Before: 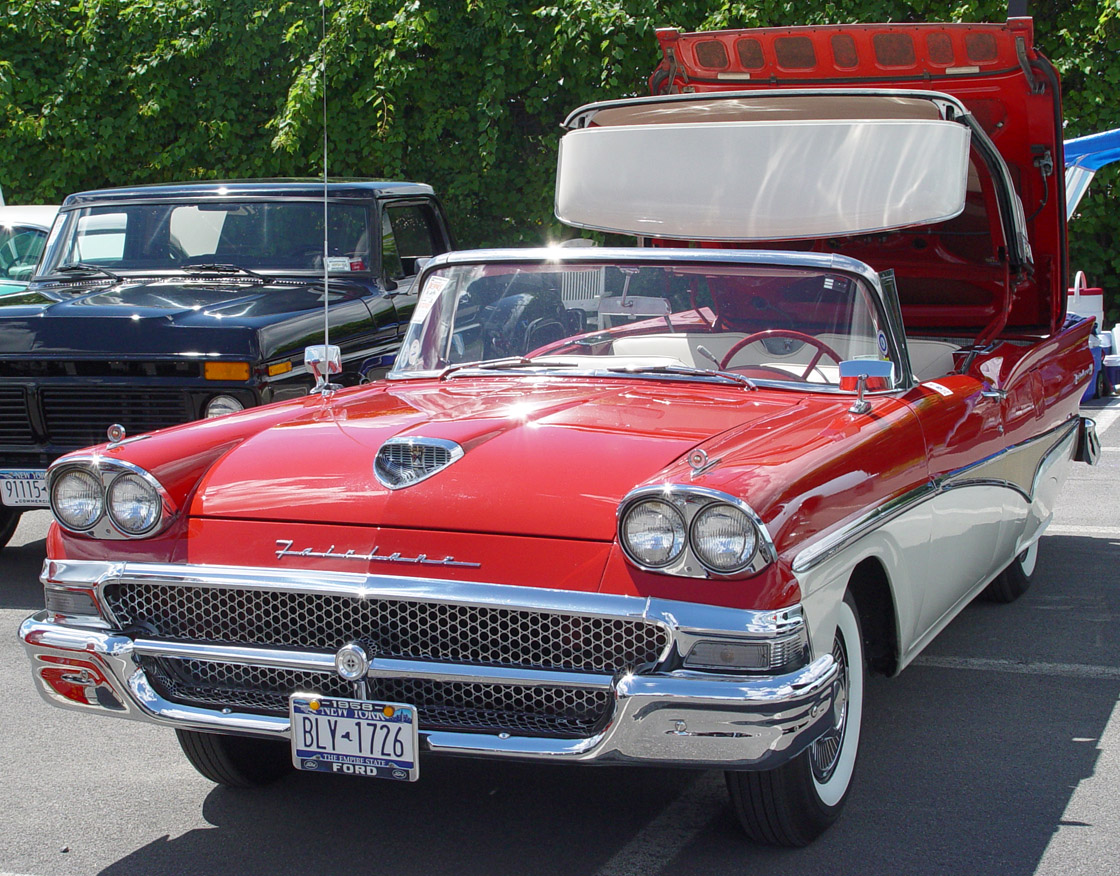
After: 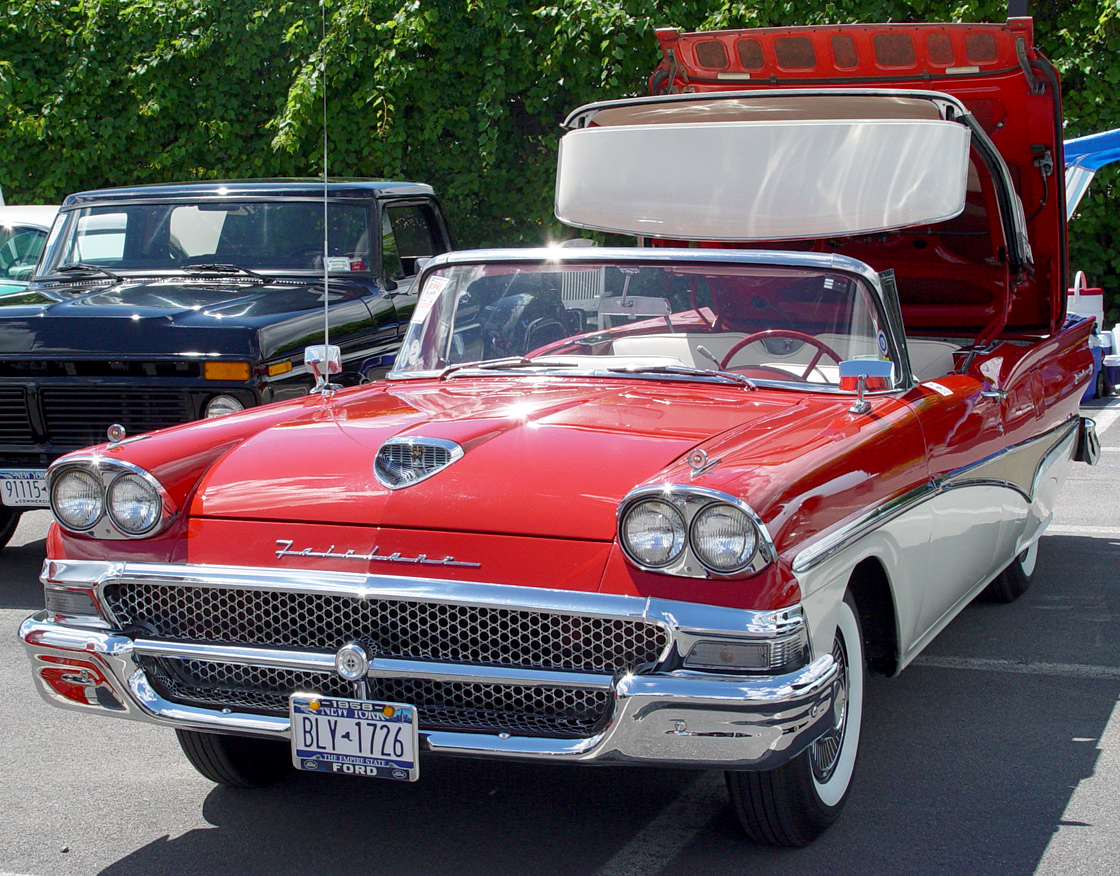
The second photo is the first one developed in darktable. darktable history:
exposure: black level correction 0.005, exposure 0.017 EV, compensate exposure bias true, compensate highlight preservation false
